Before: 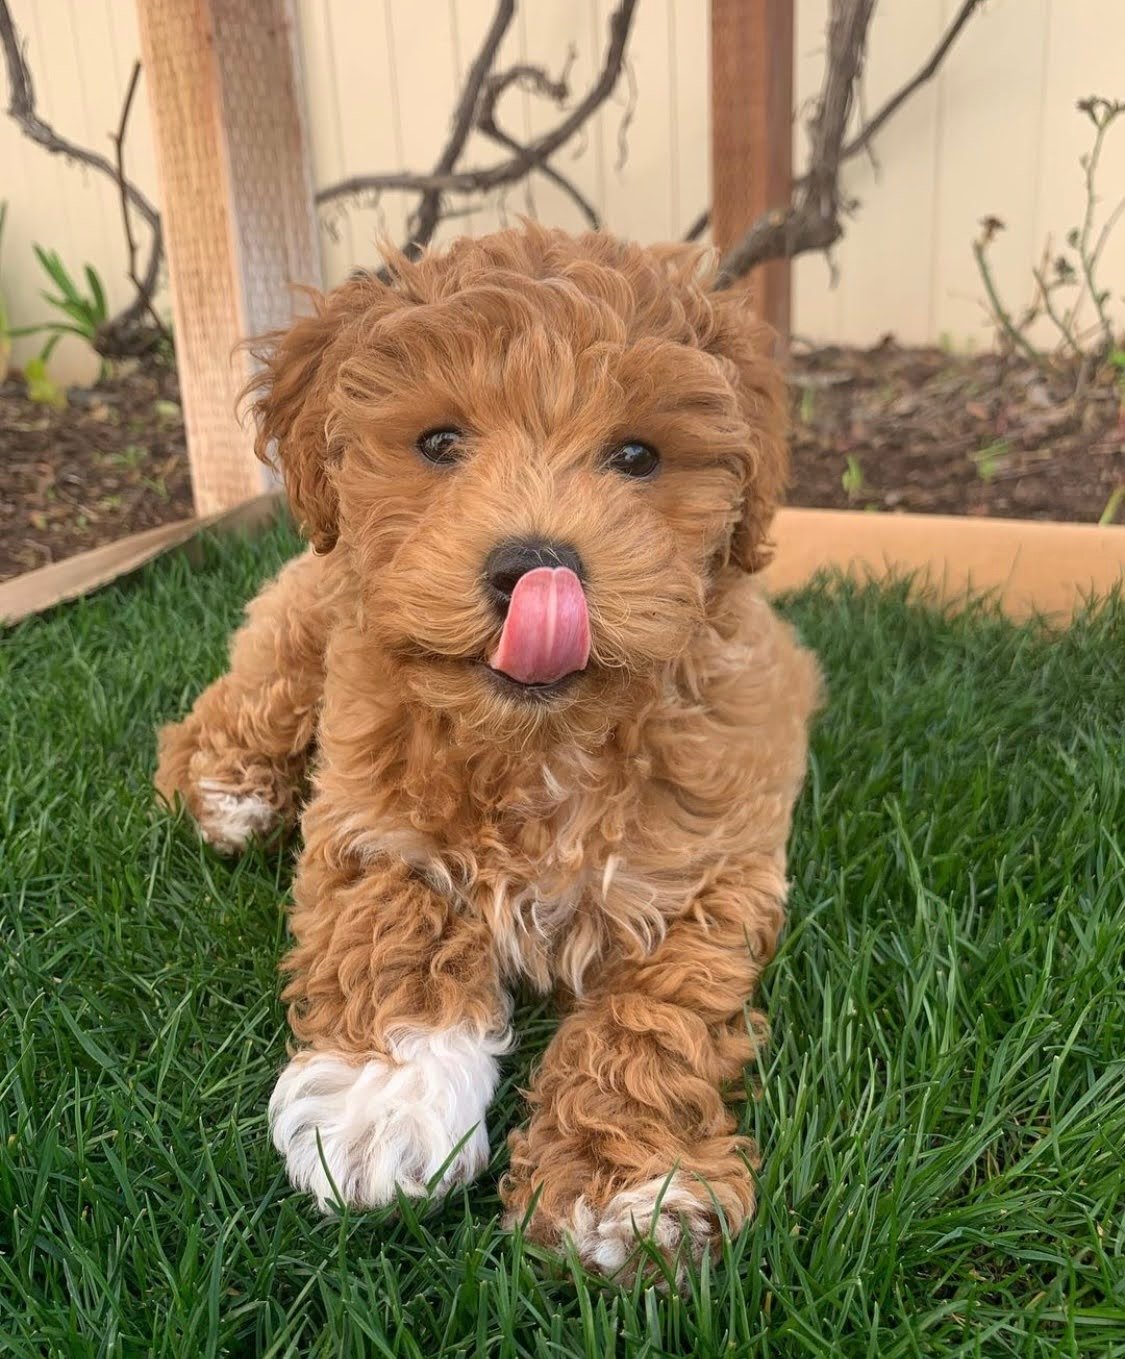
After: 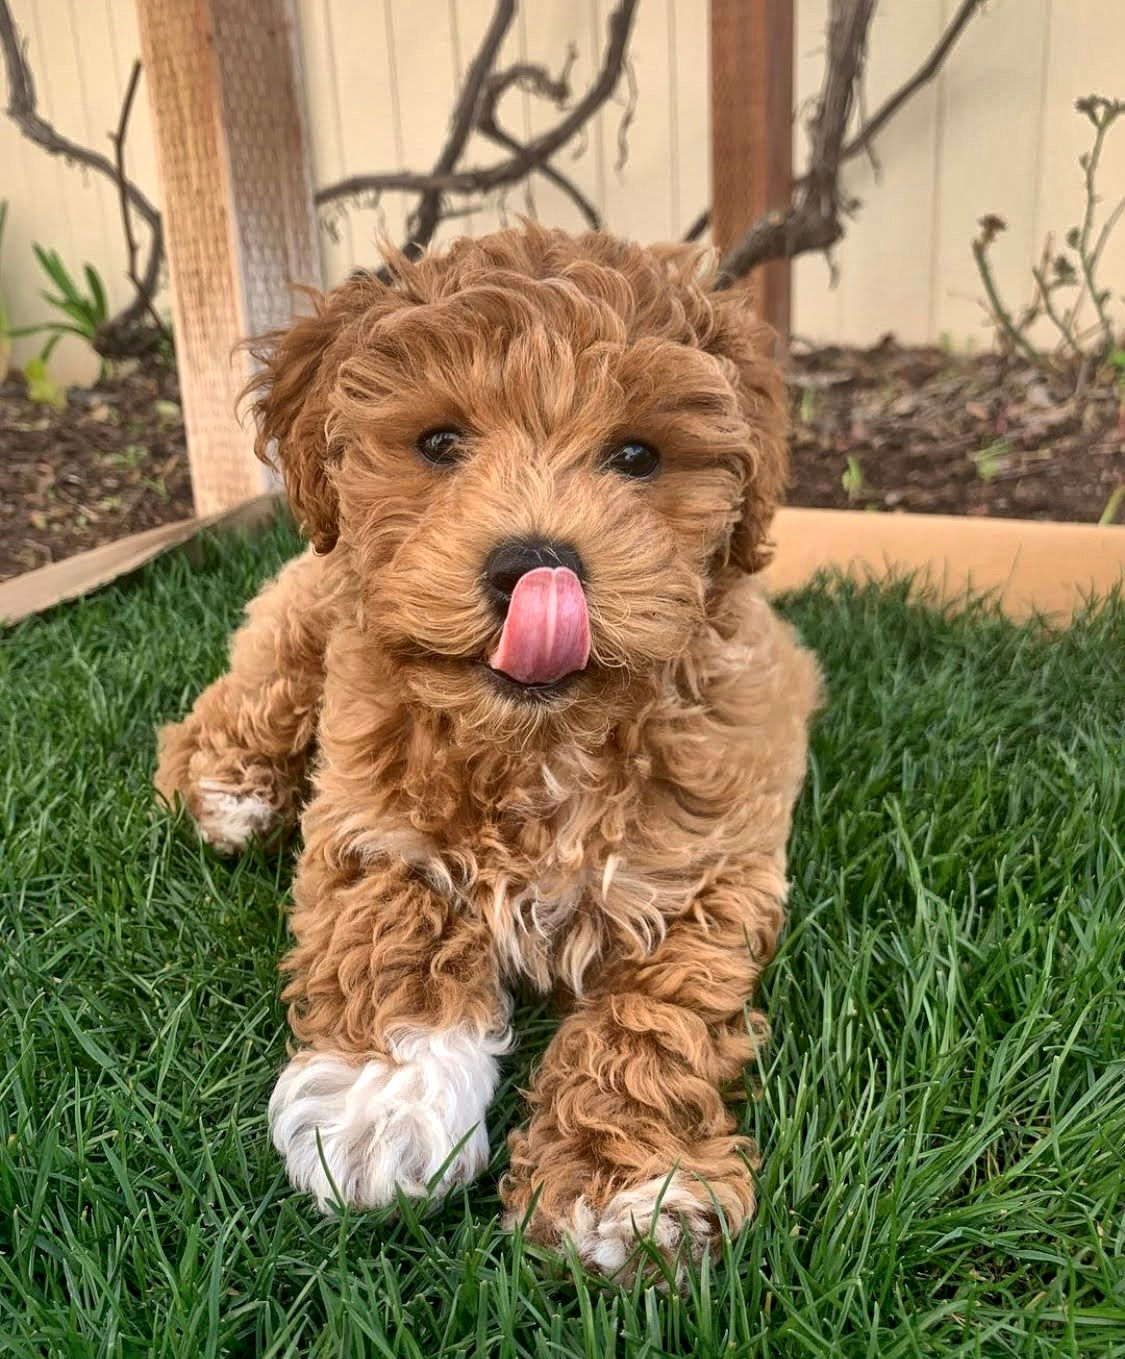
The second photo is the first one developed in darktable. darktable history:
local contrast: mode bilateral grid, contrast 21, coarseness 51, detail 178%, midtone range 0.2
shadows and highlights: on, module defaults
